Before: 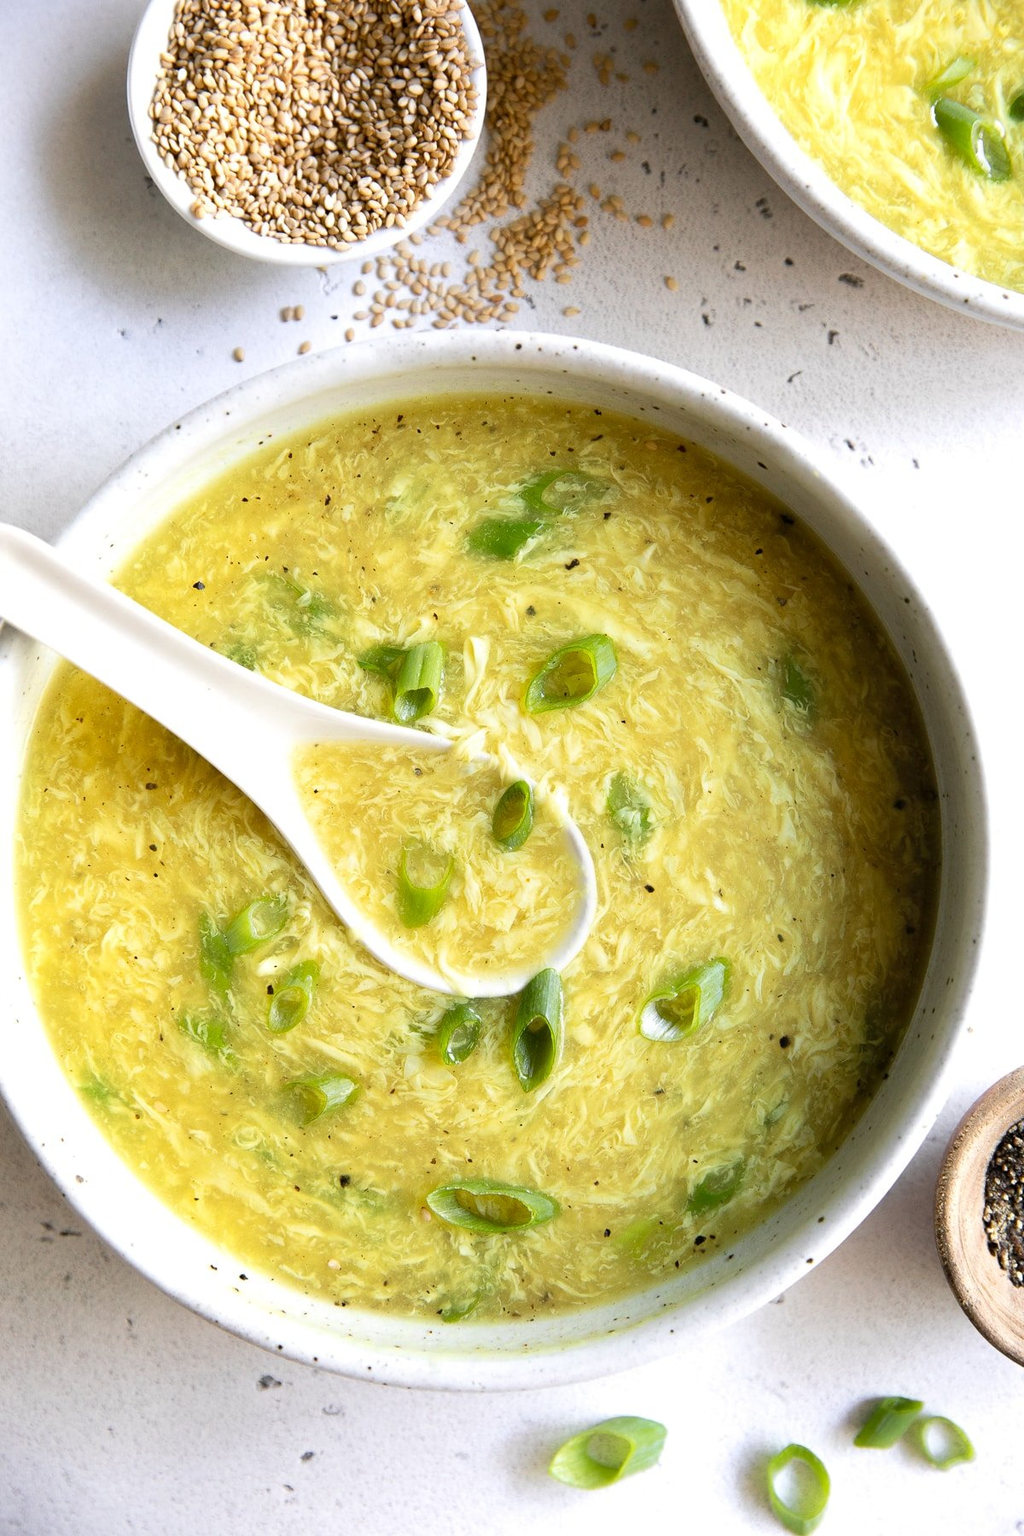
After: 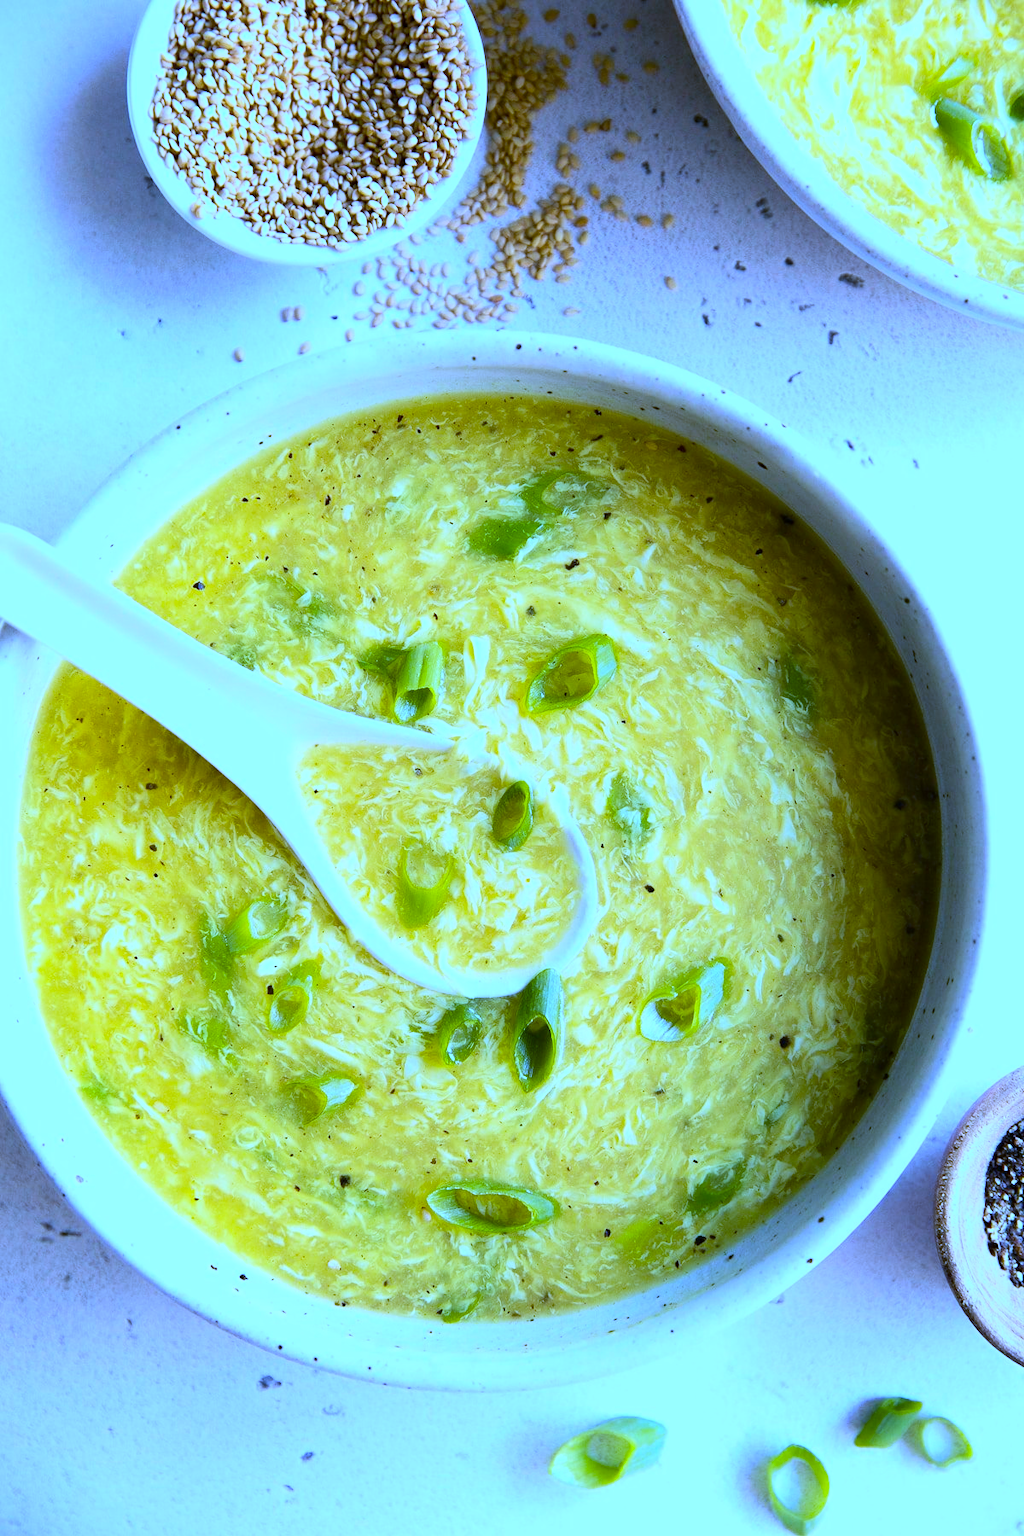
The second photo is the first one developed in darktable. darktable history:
contrast brightness saturation: contrast 0.15, brightness 0.05
color balance rgb: linear chroma grading › global chroma 9.31%, global vibrance 41.49%
white balance: red 0.766, blue 1.537
